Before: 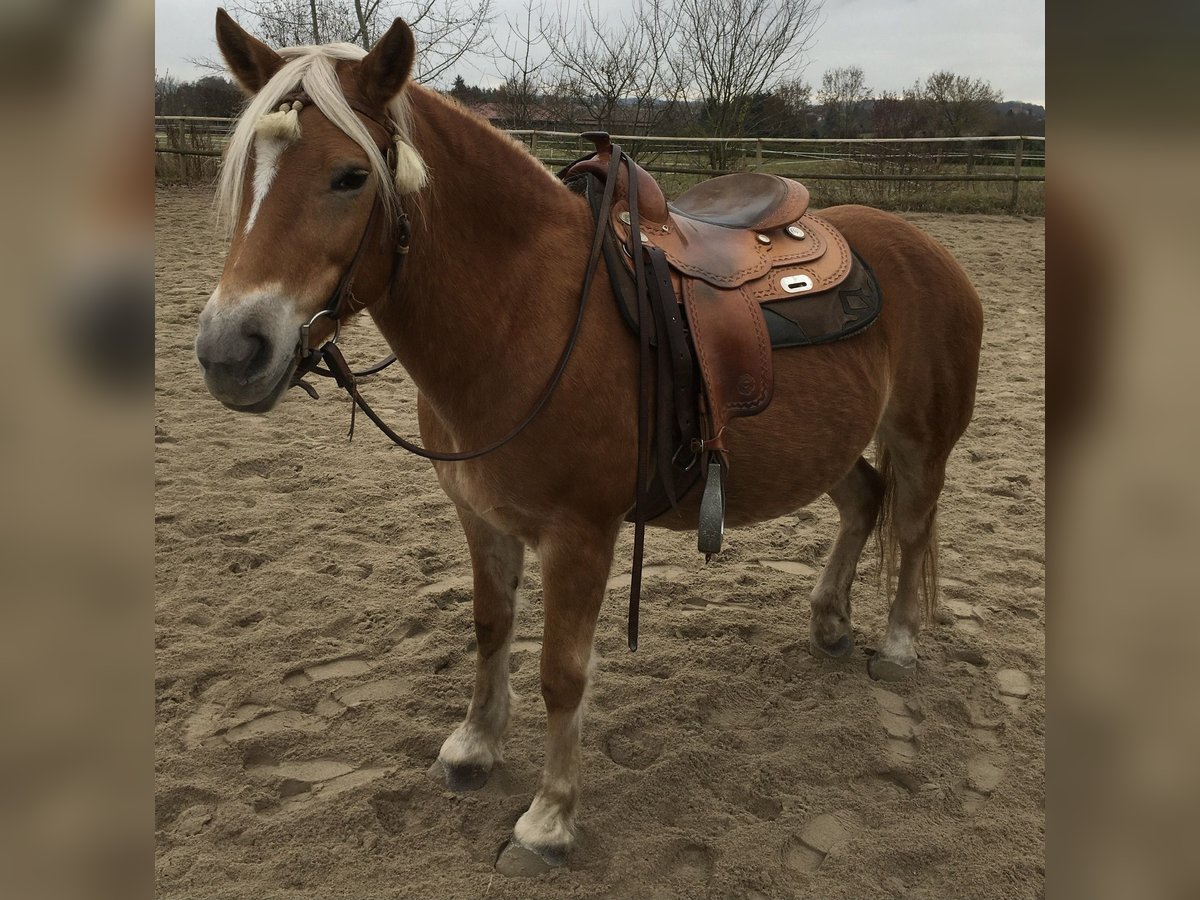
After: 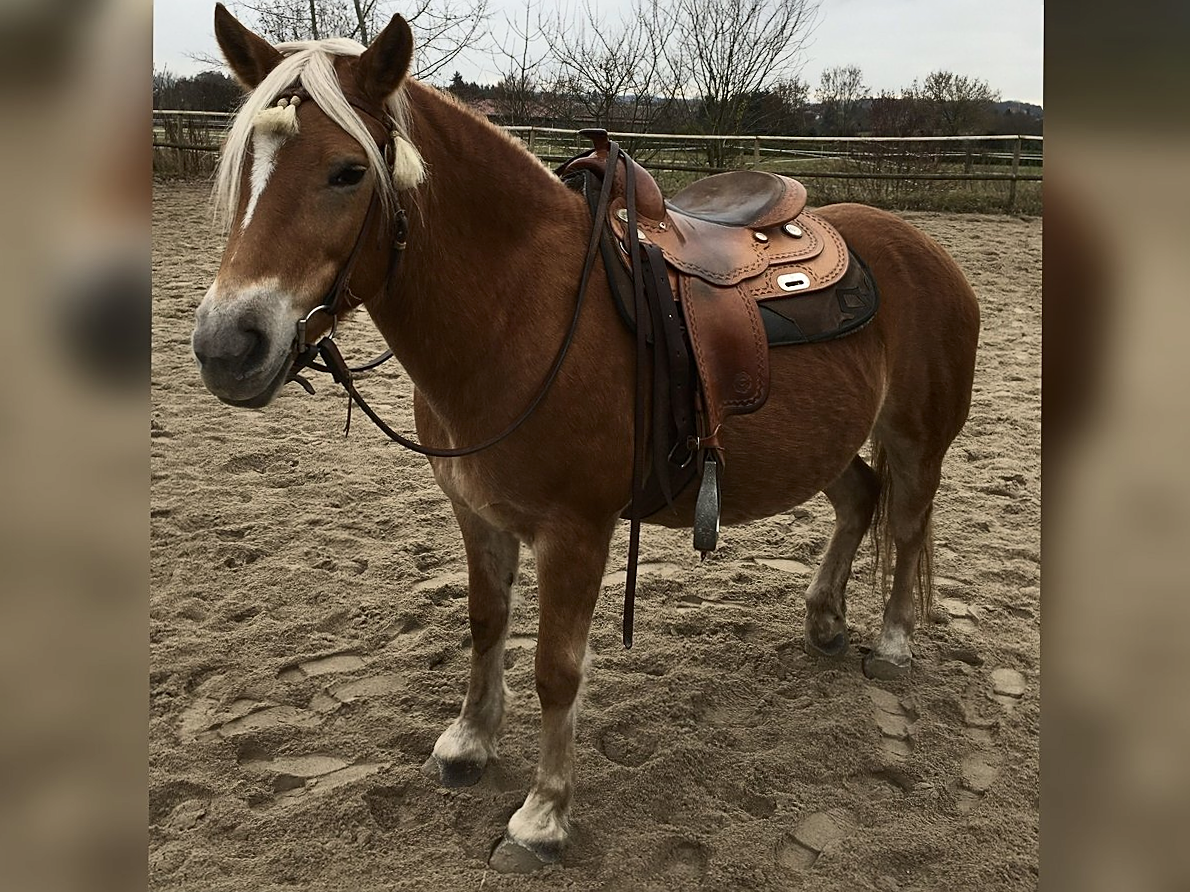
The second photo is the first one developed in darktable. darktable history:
sharpen: on, module defaults
crop and rotate: angle -0.34°
contrast brightness saturation: contrast 0.244, brightness 0.086
